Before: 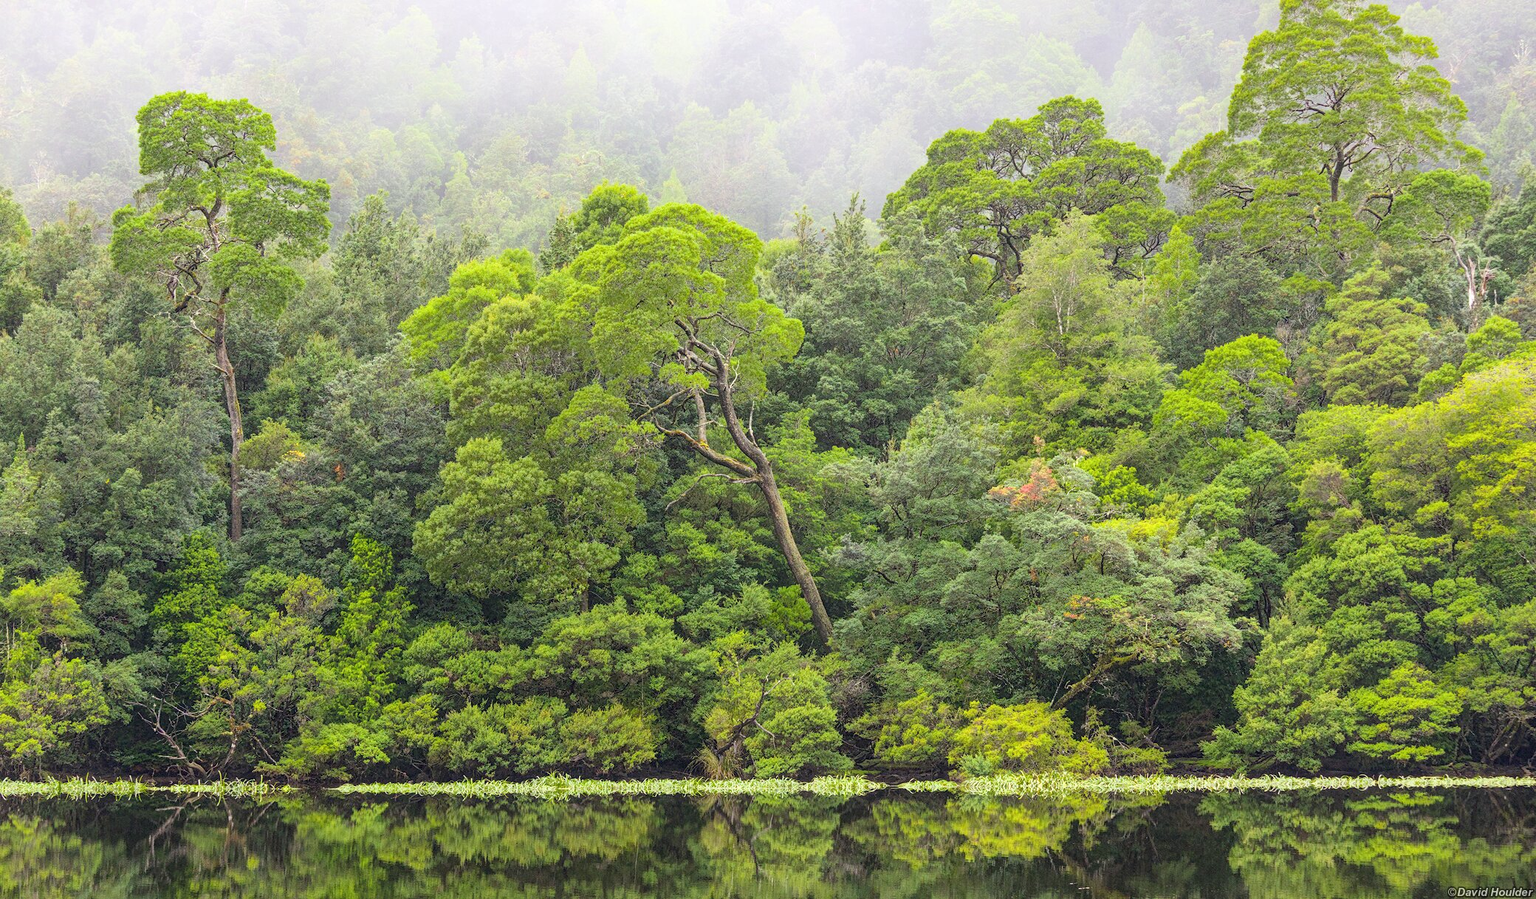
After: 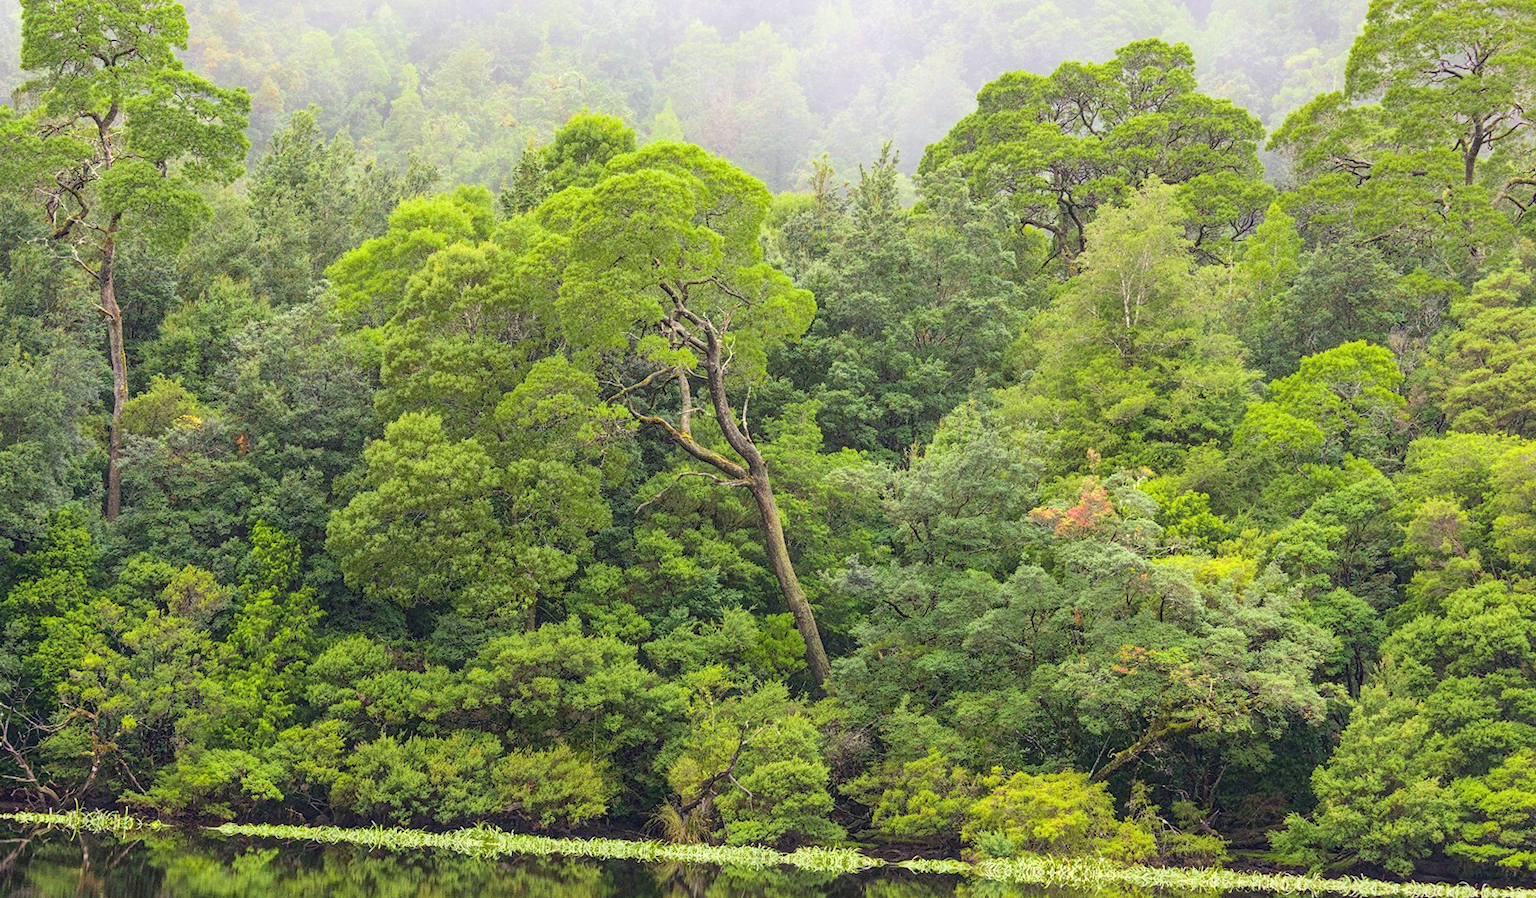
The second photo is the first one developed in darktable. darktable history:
velvia: on, module defaults
crop and rotate: angle -3.27°, left 5.211%, top 5.211%, right 4.607%, bottom 4.607%
